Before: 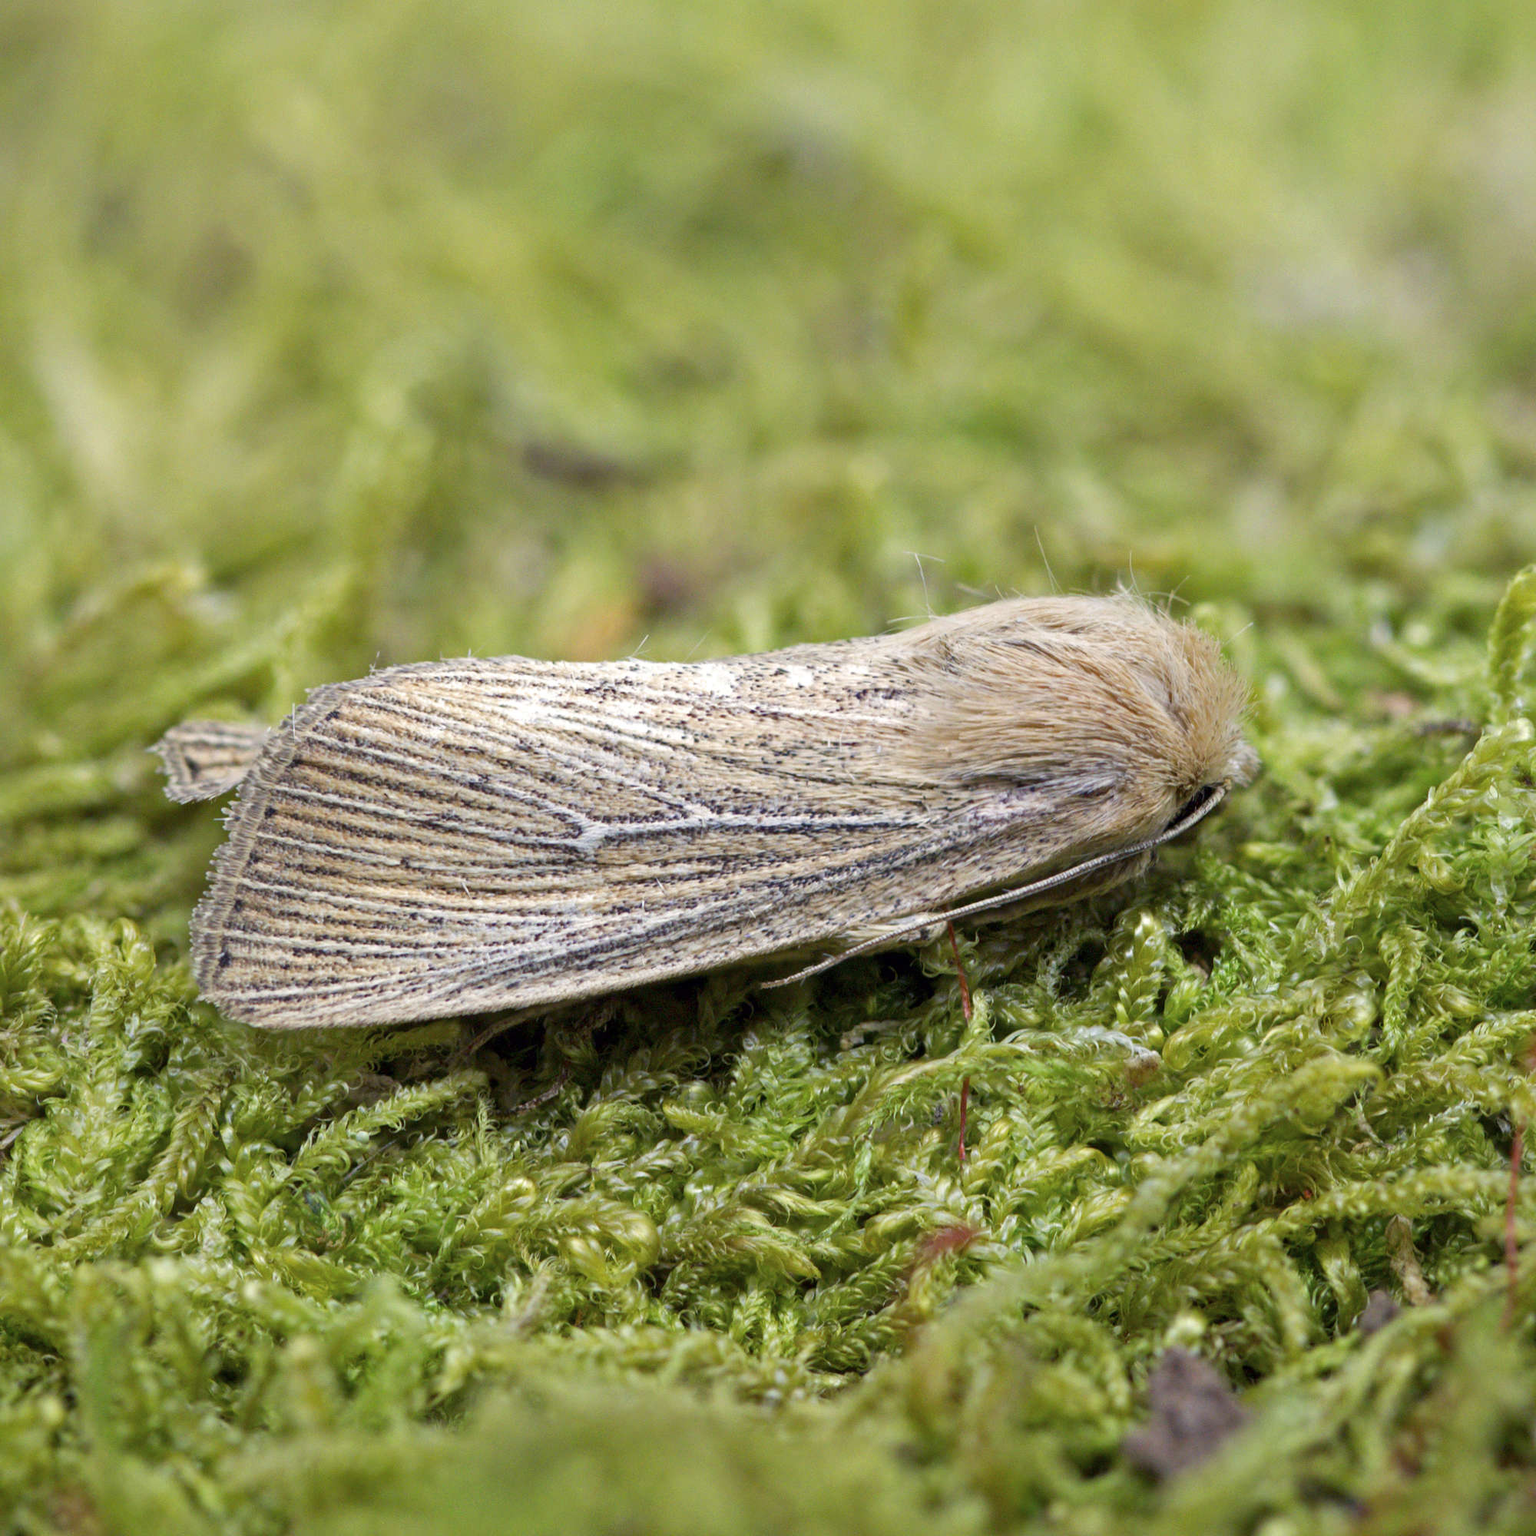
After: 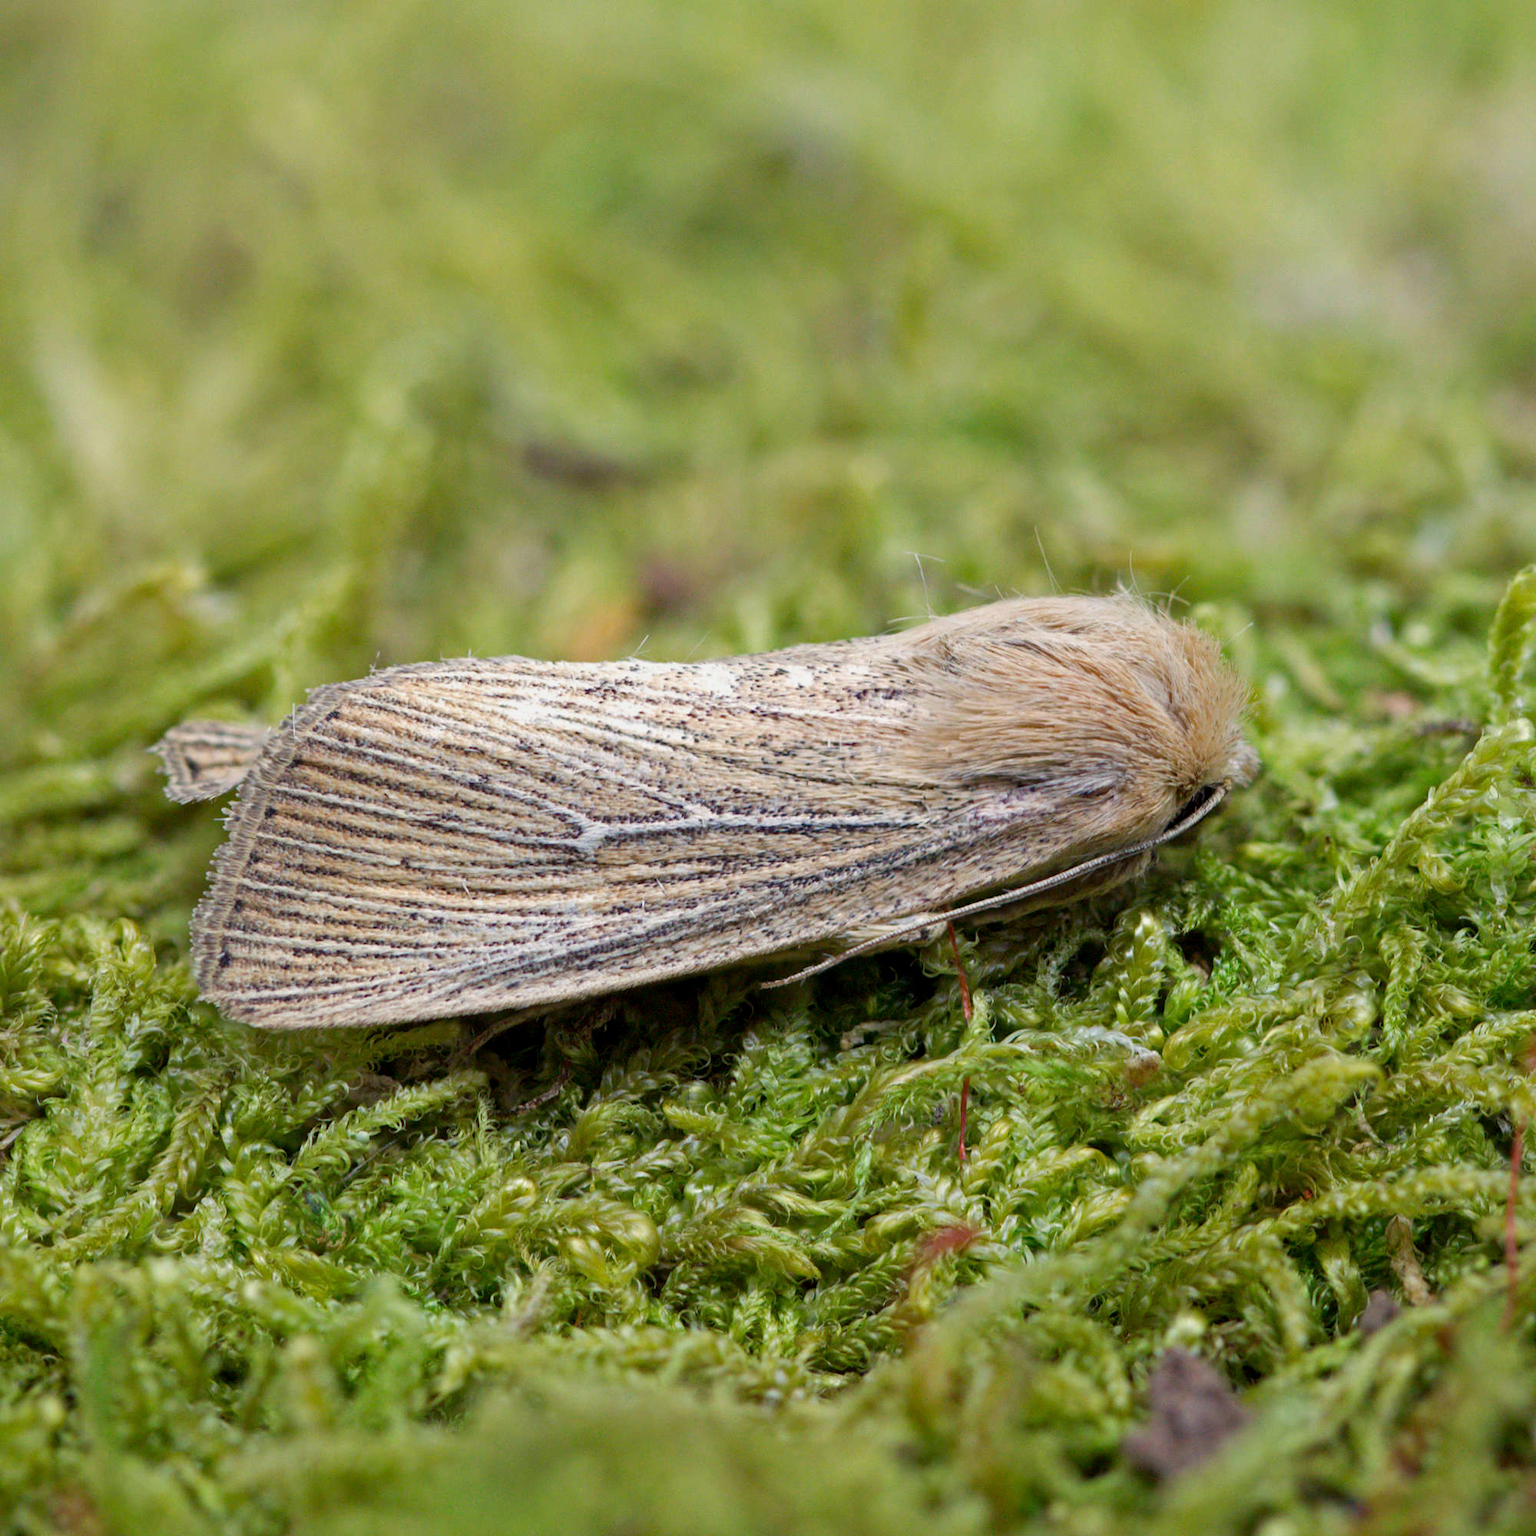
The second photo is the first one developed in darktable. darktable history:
exposure: exposure -0.177 EV, compensate highlight preservation false
color correction: saturation 0.99
